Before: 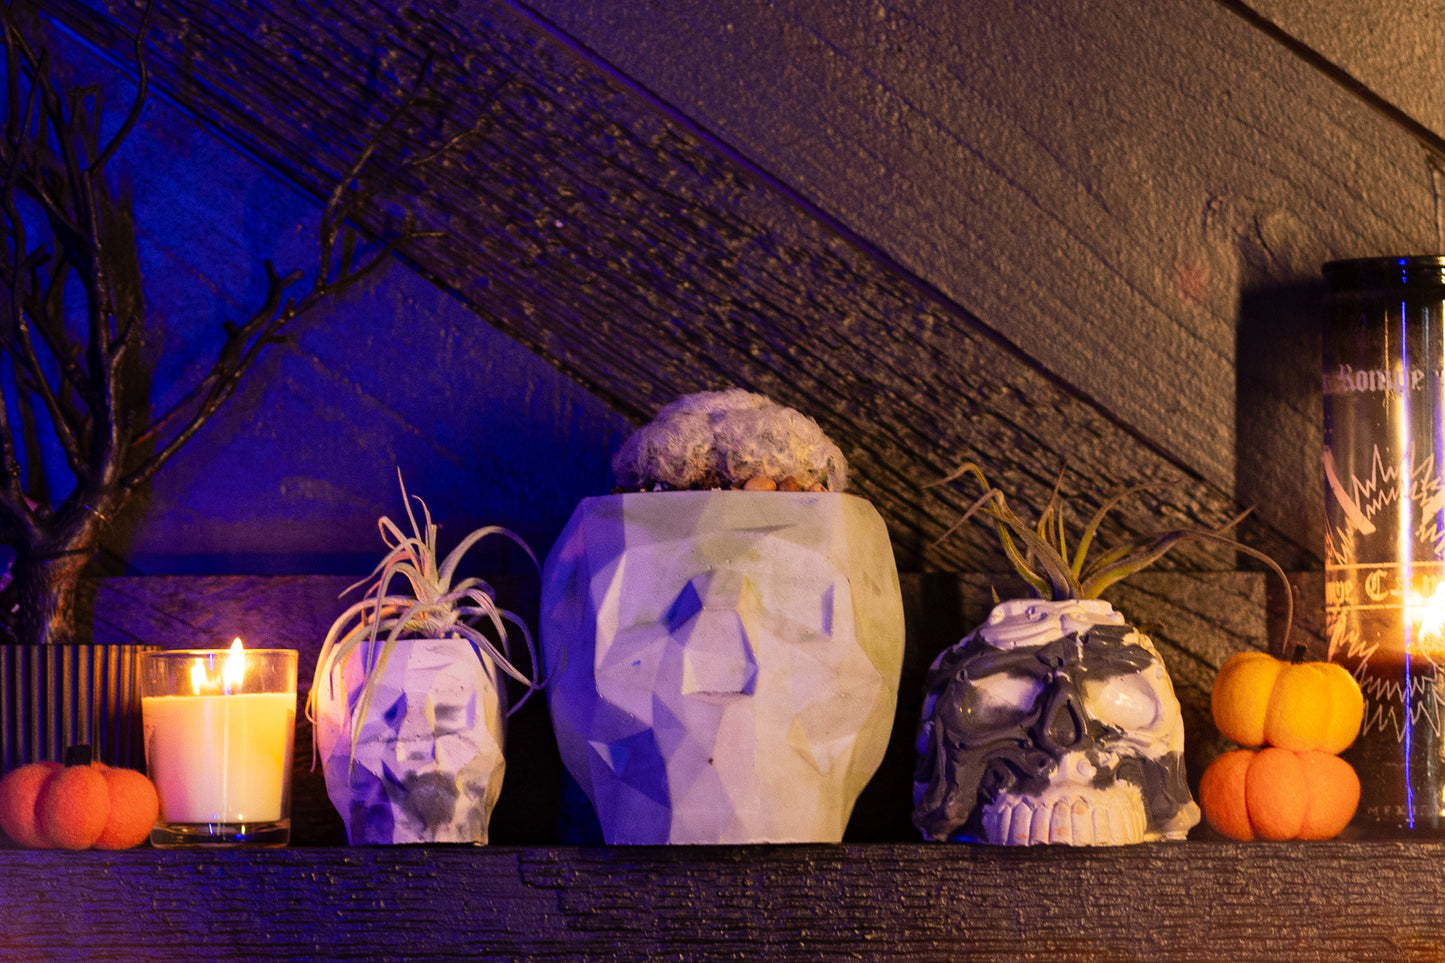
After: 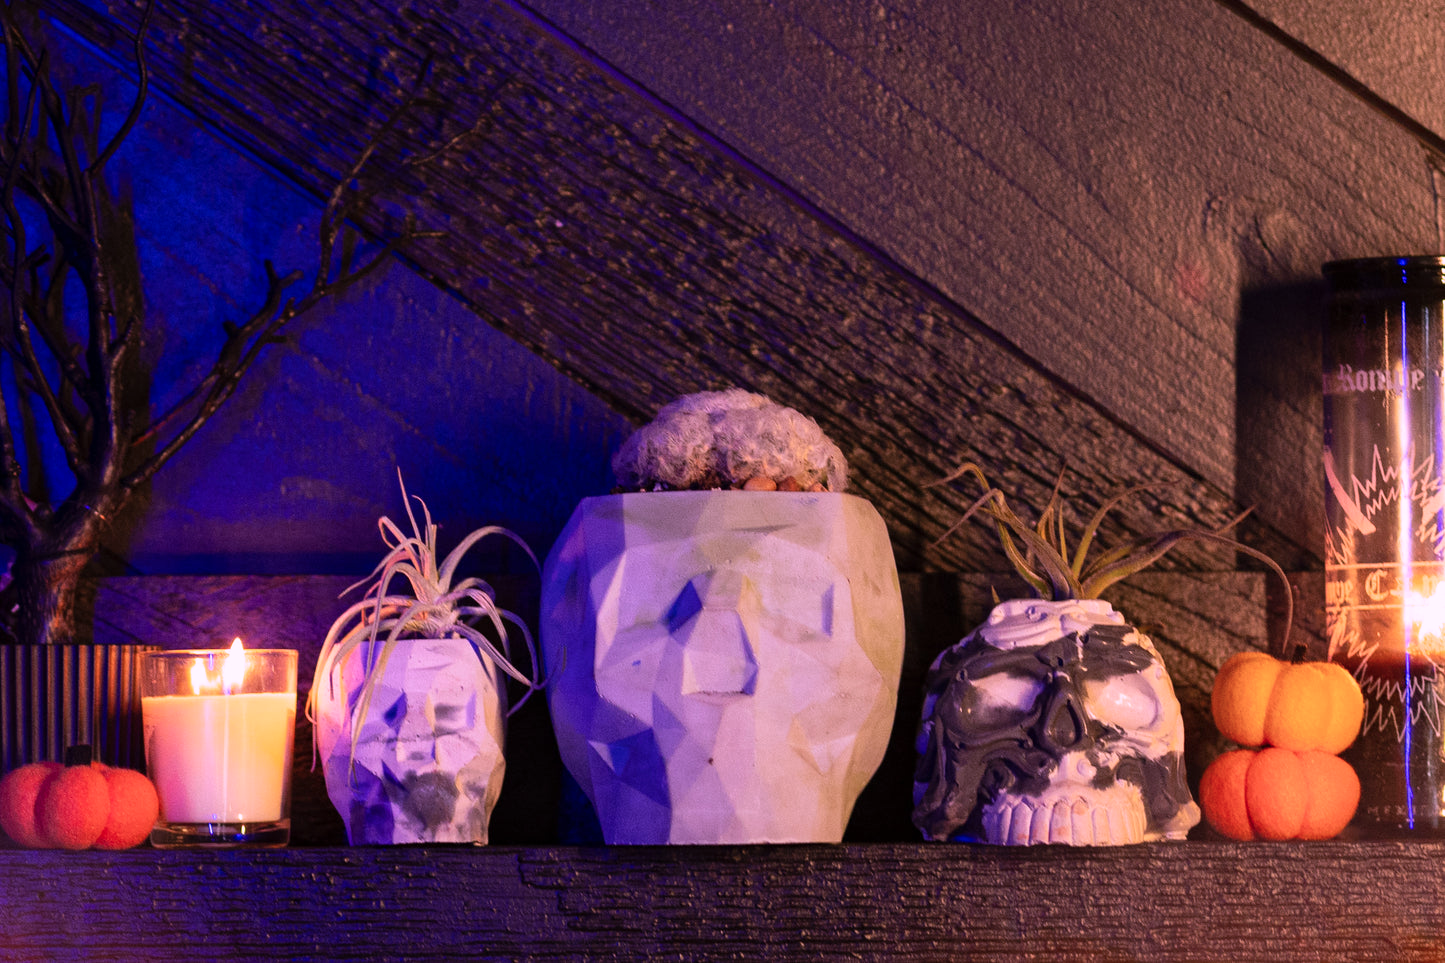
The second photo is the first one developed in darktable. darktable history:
color correction: highlights a* 15.81, highlights b* -20.64
